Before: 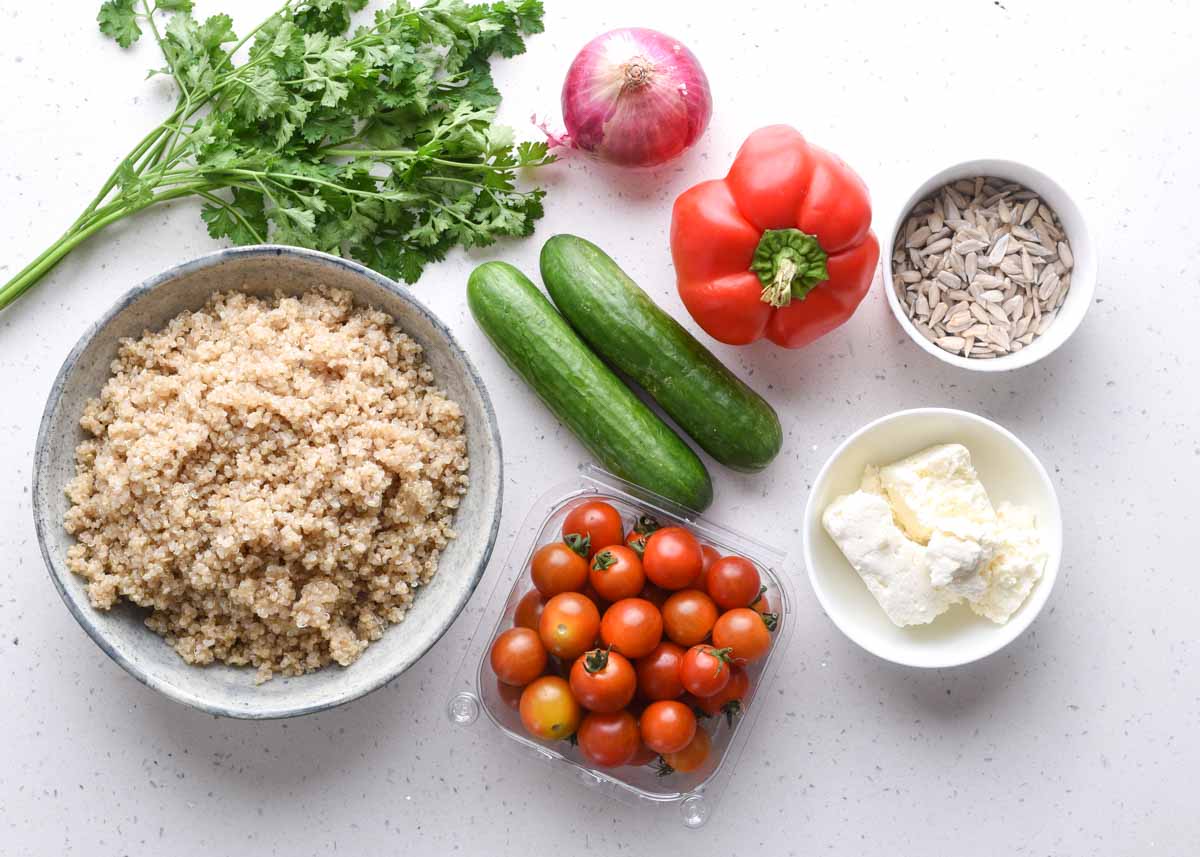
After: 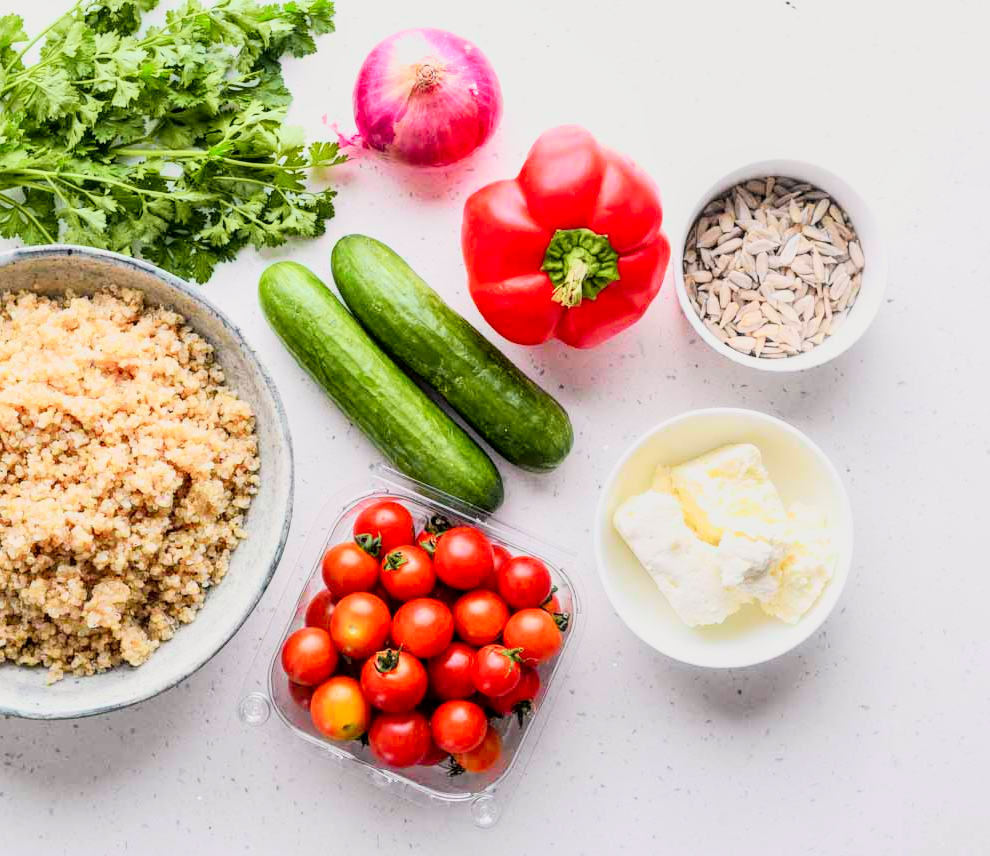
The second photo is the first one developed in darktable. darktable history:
crop: left 17.493%, bottom 0.035%
tone curve: curves: ch0 [(0, 0.005) (0.103, 0.097) (0.18, 0.22) (0.378, 0.482) (0.504, 0.631) (0.663, 0.801) (0.834, 0.914) (1, 0.971)]; ch1 [(0, 0) (0.172, 0.123) (0.324, 0.253) (0.396, 0.388) (0.478, 0.461) (0.499, 0.498) (0.522, 0.528) (0.604, 0.692) (0.704, 0.818) (1, 1)]; ch2 [(0, 0) (0.411, 0.424) (0.496, 0.5) (0.515, 0.519) (0.555, 0.585) (0.628, 0.703) (1, 1)], color space Lab, independent channels, preserve colors none
local contrast: on, module defaults
filmic rgb: black relative exposure -7.65 EV, white relative exposure 4.56 EV, hardness 3.61, contrast 1.056, color science v6 (2022)
